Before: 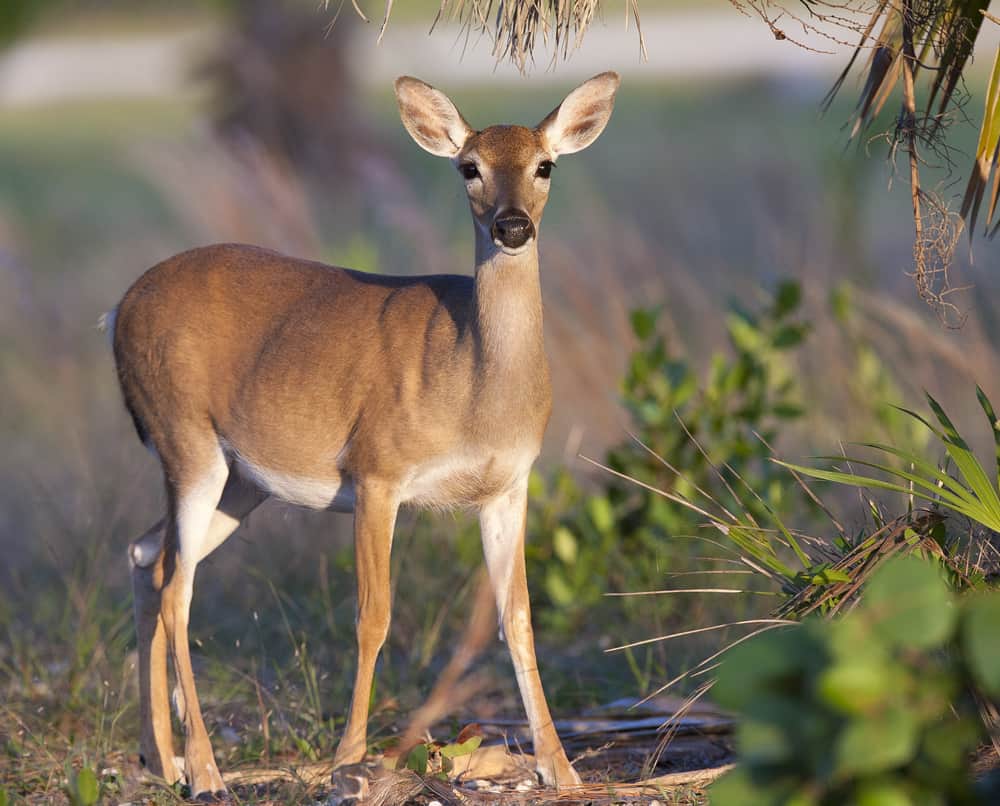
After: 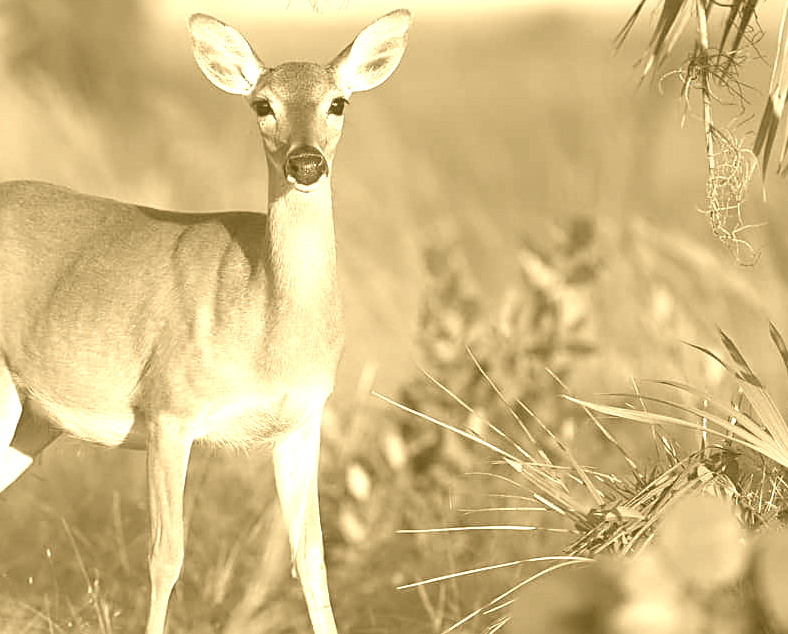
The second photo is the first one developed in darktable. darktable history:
velvia: strength 15%
crop and rotate: left 20.74%, top 7.912%, right 0.375%, bottom 13.378%
colorize: hue 36°, source mix 100%
sharpen: on, module defaults
